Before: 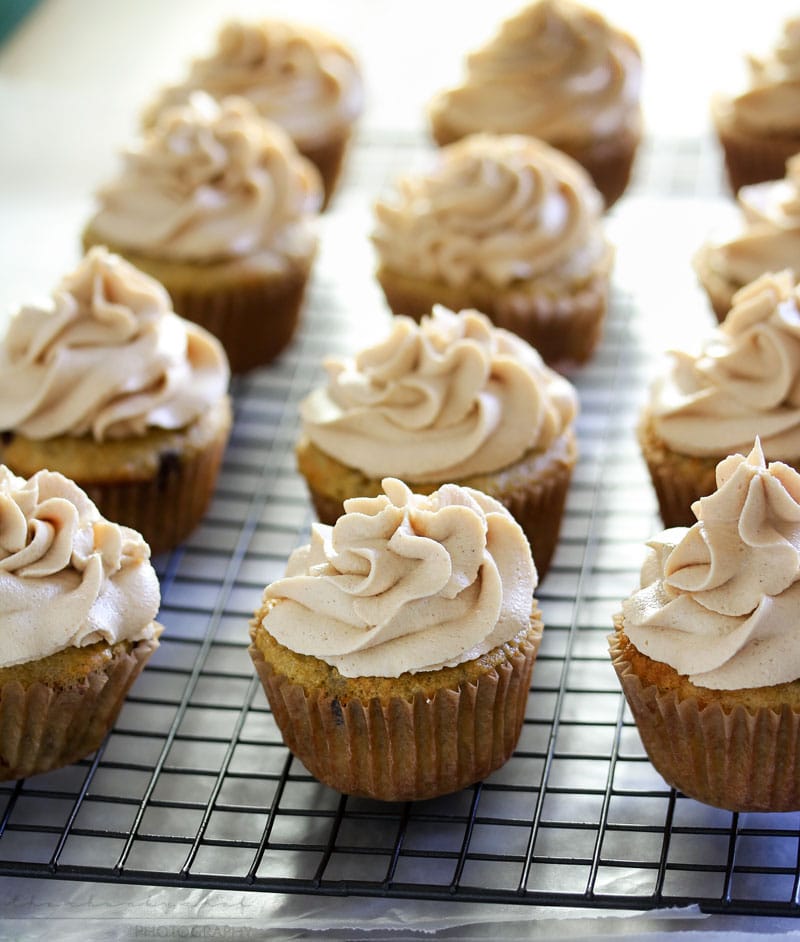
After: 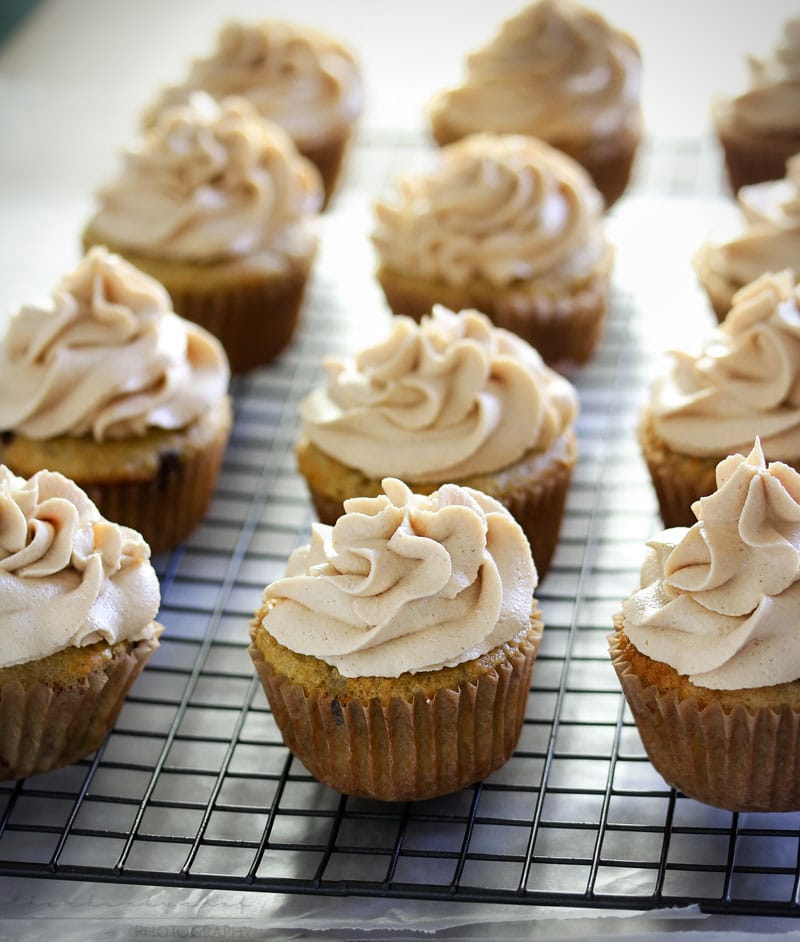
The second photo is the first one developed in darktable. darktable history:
vignetting: fall-off radius 60.88%
